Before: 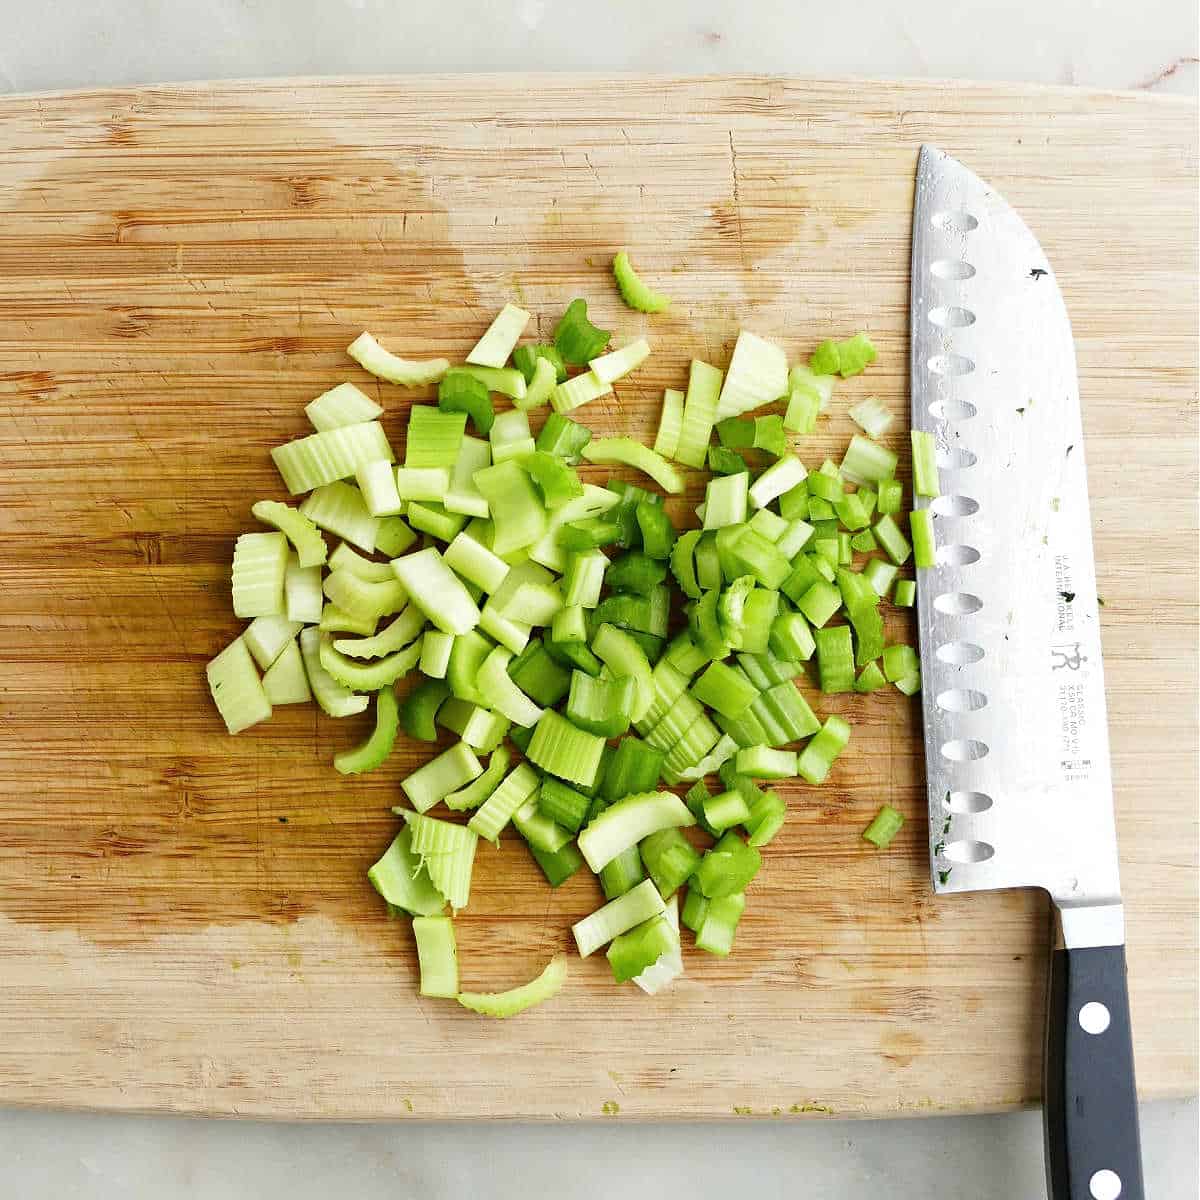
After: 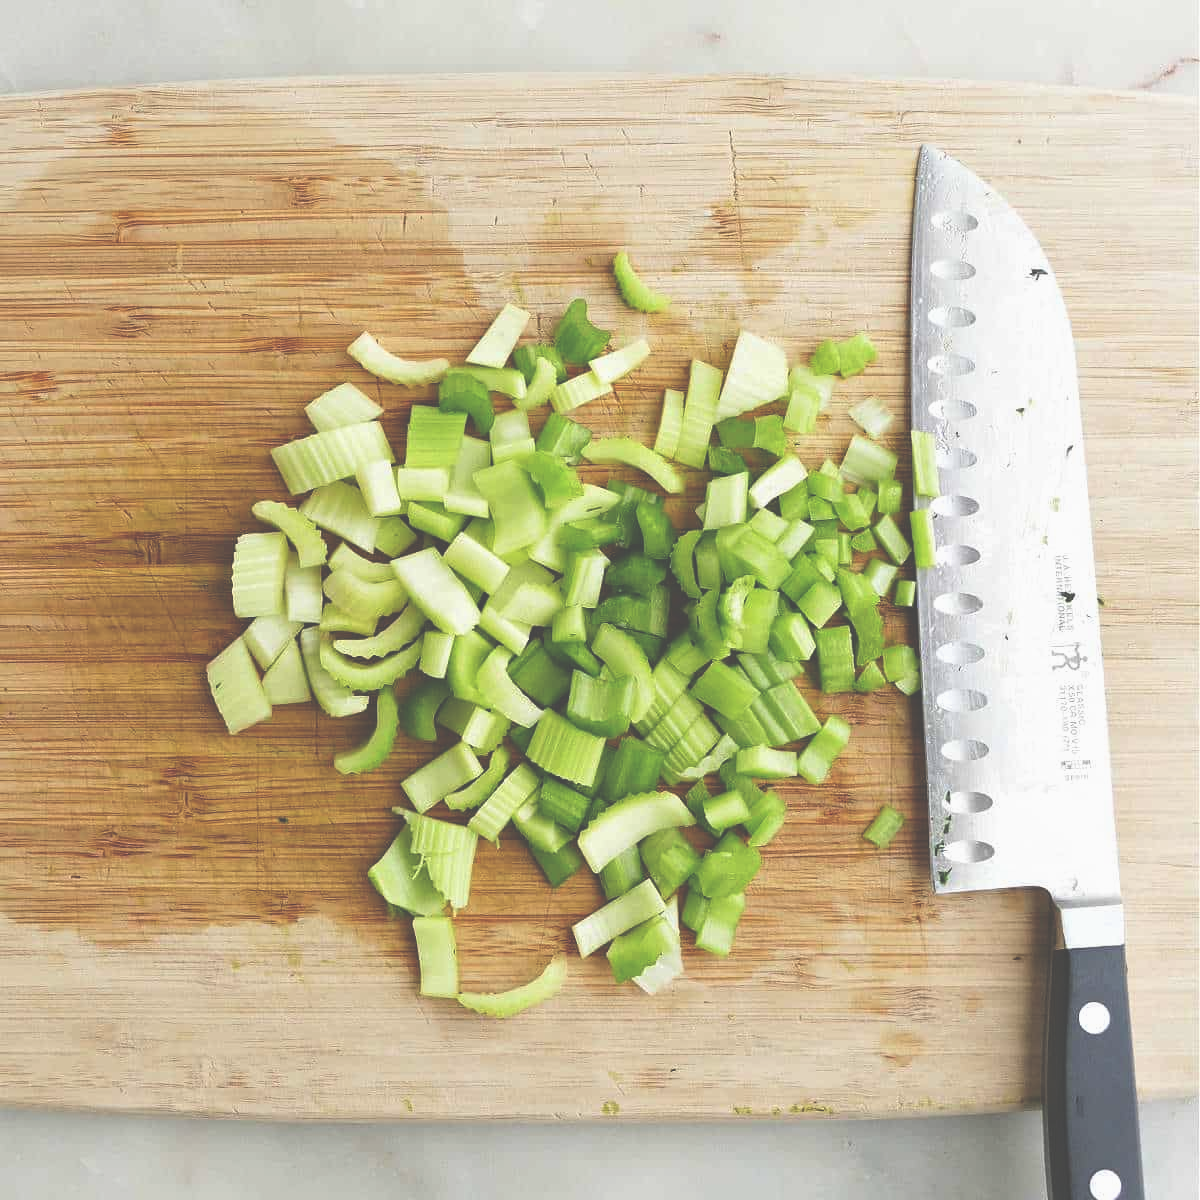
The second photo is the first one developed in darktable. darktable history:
exposure: black level correction -0.062, exposure -0.05 EV, compensate highlight preservation false
